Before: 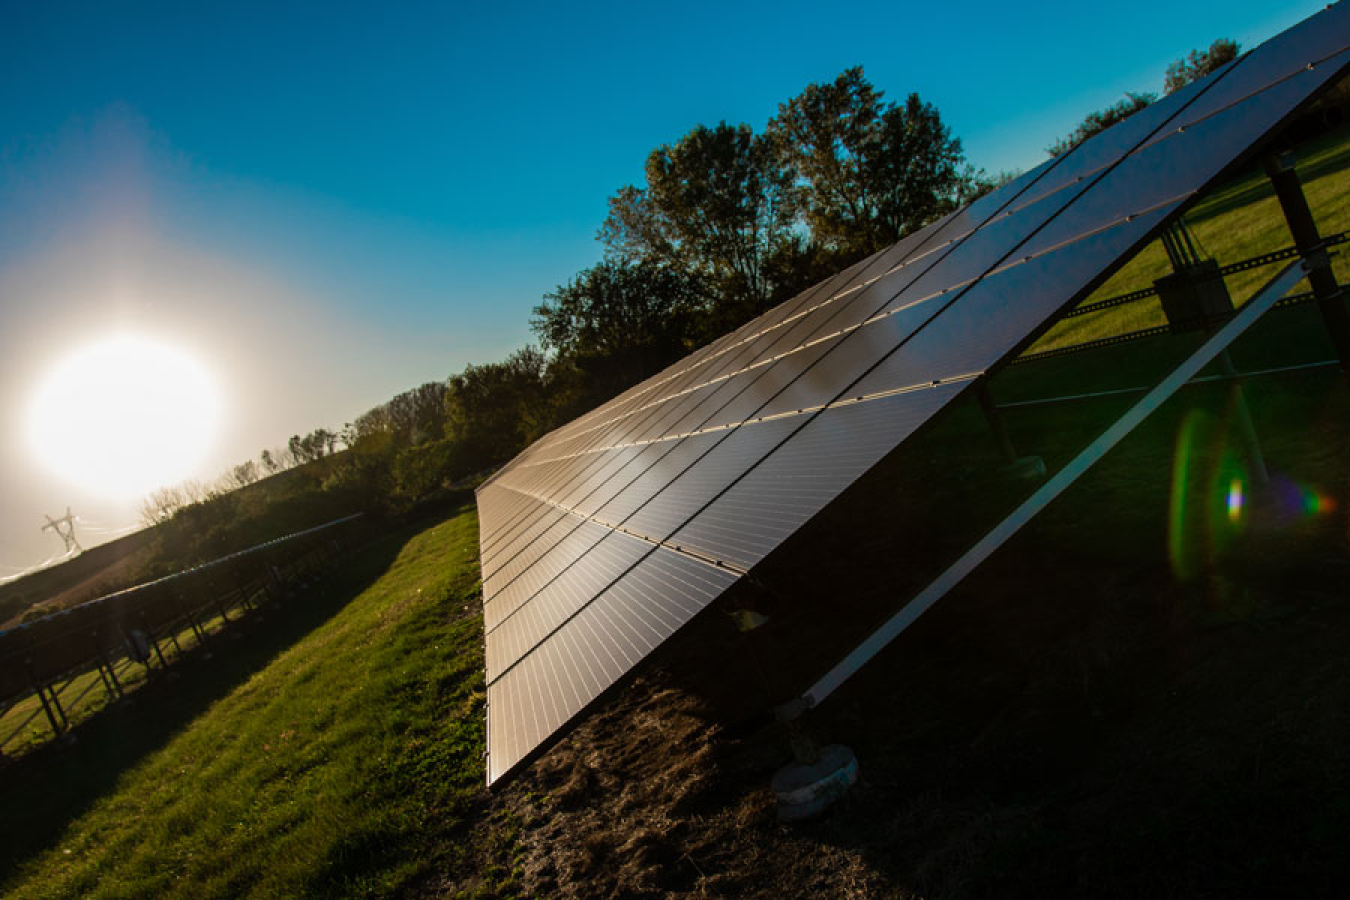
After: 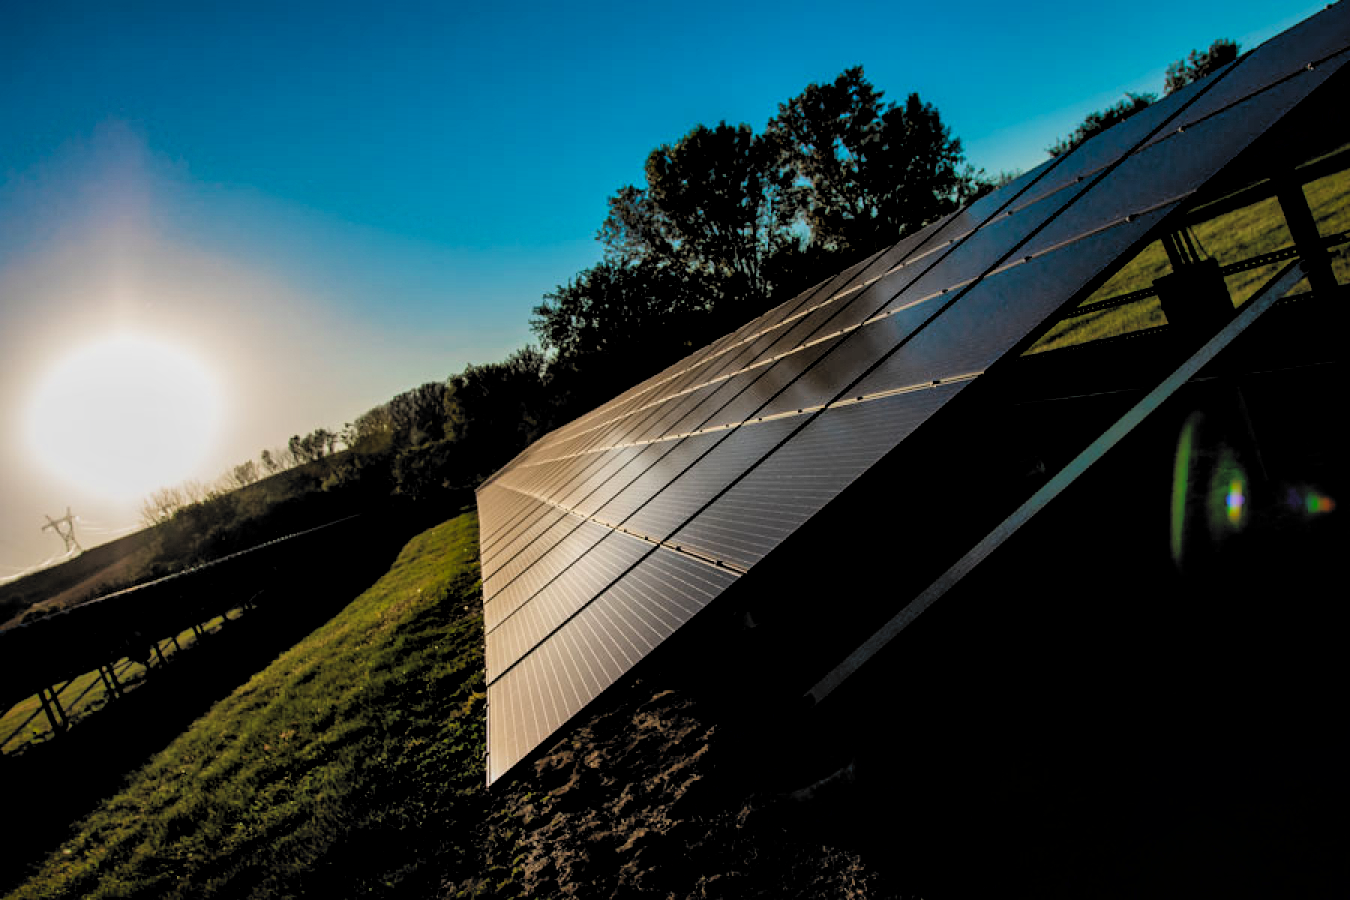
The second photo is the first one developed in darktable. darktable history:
color correction: highlights b* -0.015, saturation 1.12
filmic rgb: black relative exposure -5.06 EV, white relative exposure 3.97 EV, hardness 2.89, contrast 1.196, highlights saturation mix -29.47%, color science v6 (2022)
local contrast: mode bilateral grid, contrast 21, coarseness 51, detail 178%, midtone range 0.2
